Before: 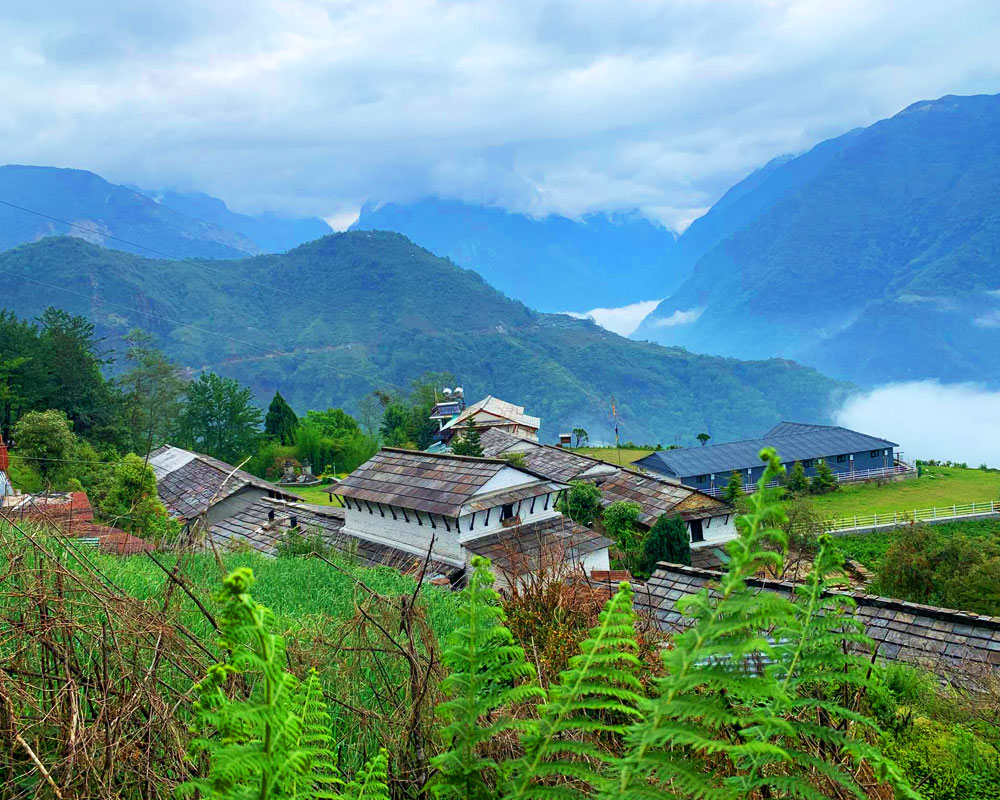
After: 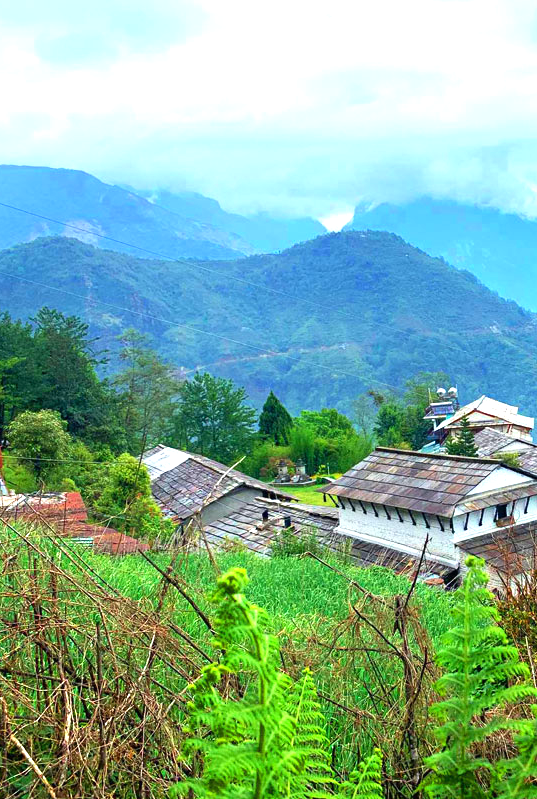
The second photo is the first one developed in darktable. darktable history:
exposure: black level correction 0, exposure 0.696 EV, compensate highlight preservation false
levels: levels [0, 0.48, 0.961]
color correction: highlights a* 0.035, highlights b* -0.495
crop: left 0.671%, right 45.557%, bottom 0.086%
